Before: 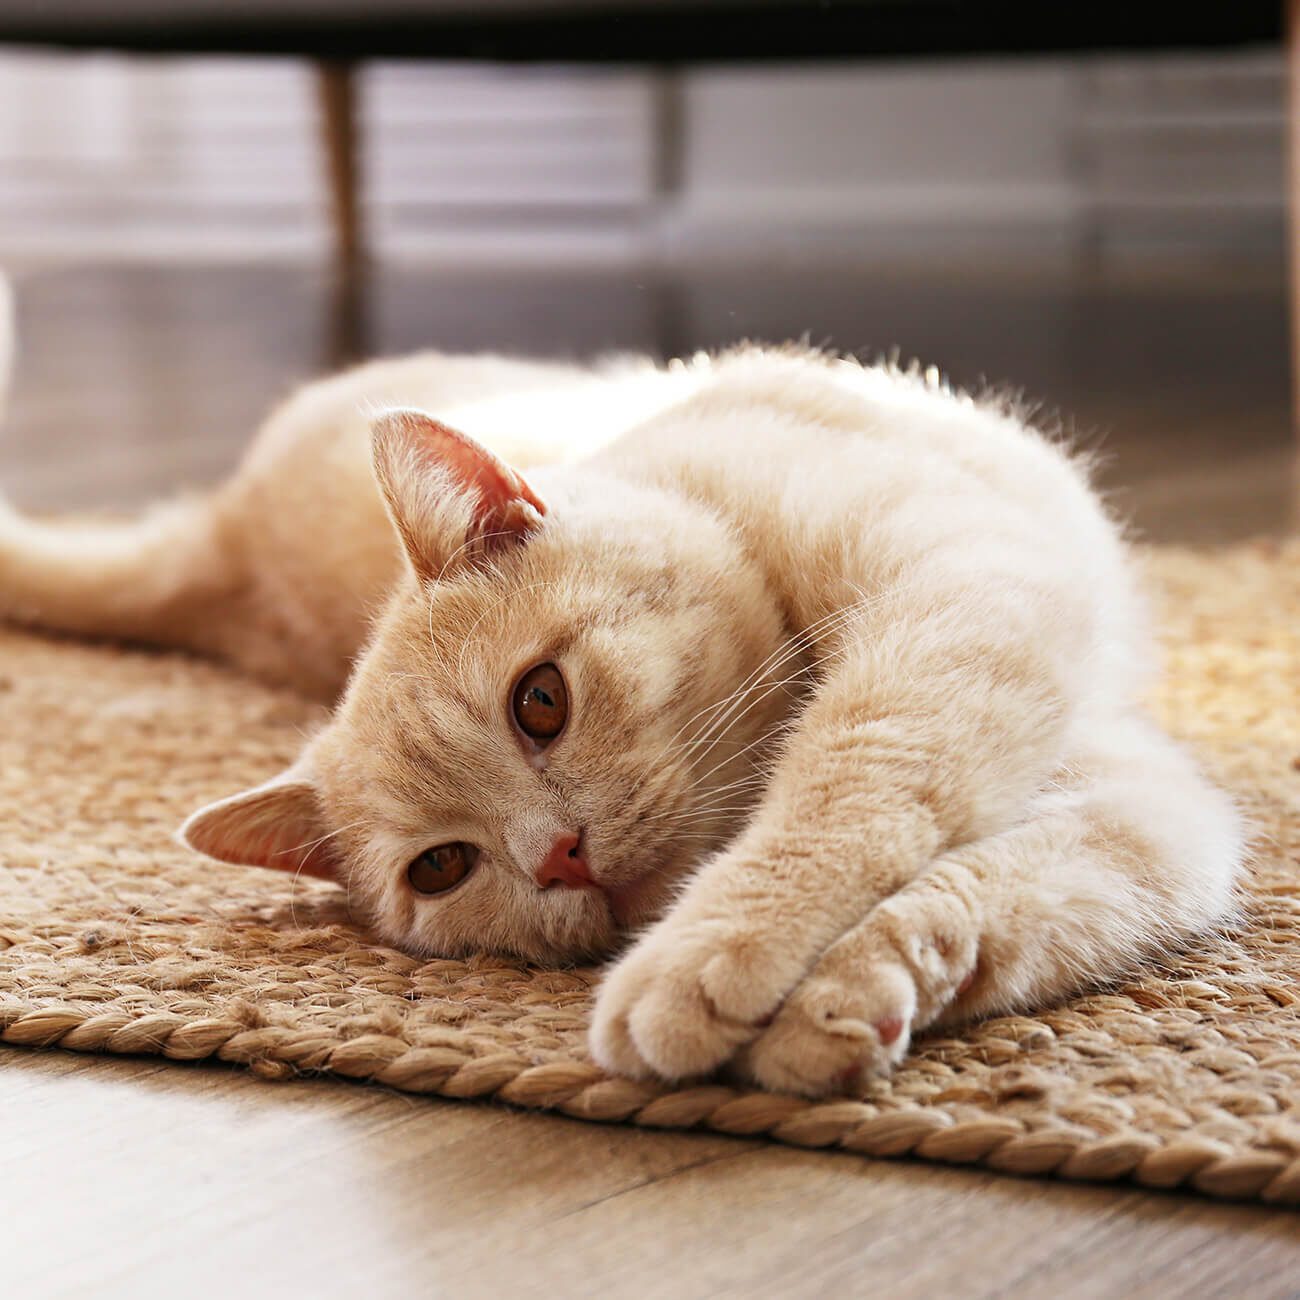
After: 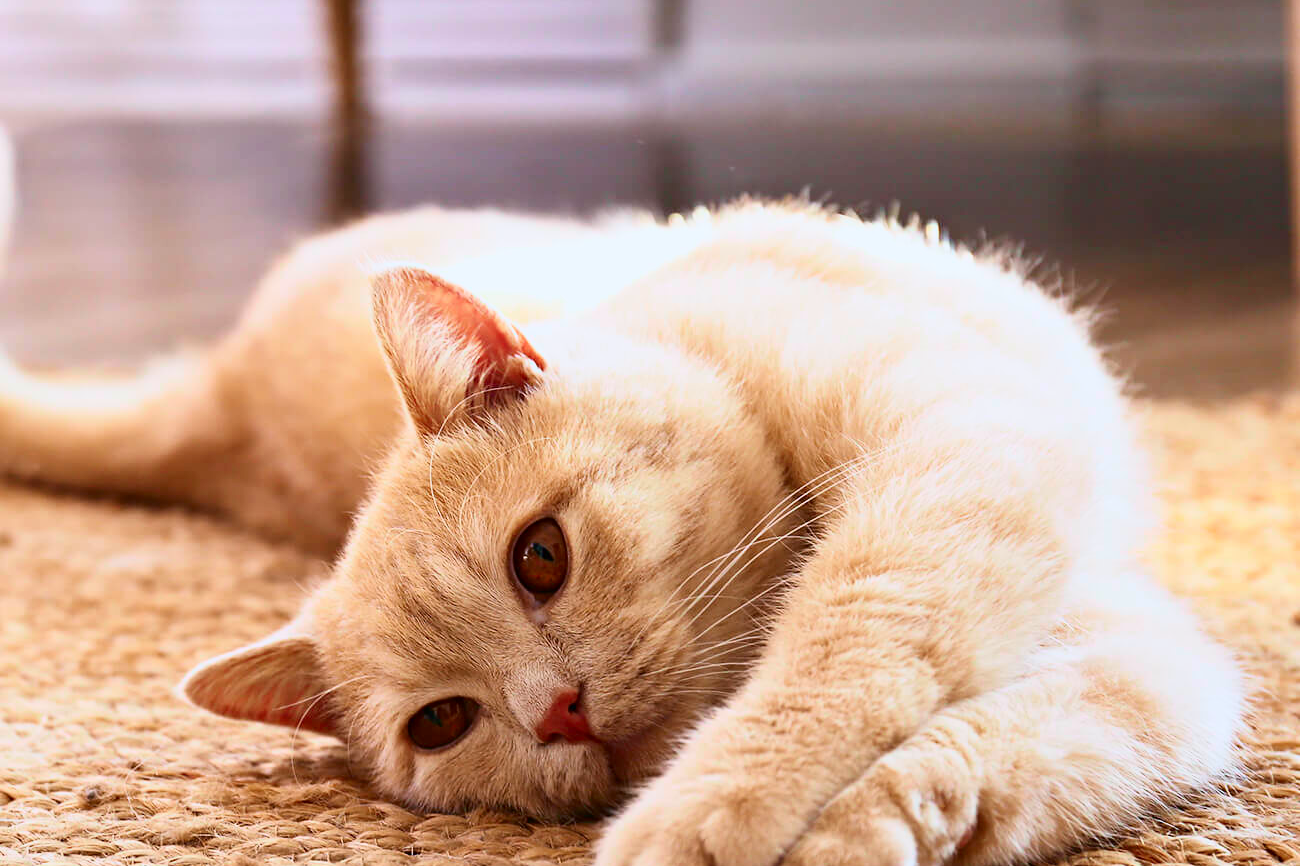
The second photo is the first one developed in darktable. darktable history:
crop: top 11.166%, bottom 22.168%
exposure: exposure -0.041 EV, compensate highlight preservation false
tone curve: curves: ch0 [(0, 0) (0.091, 0.075) (0.409, 0.457) (0.733, 0.82) (0.844, 0.908) (0.909, 0.942) (1, 0.973)]; ch1 [(0, 0) (0.437, 0.404) (0.5, 0.5) (0.529, 0.556) (0.58, 0.606) (0.616, 0.654) (1, 1)]; ch2 [(0, 0) (0.442, 0.415) (0.5, 0.5) (0.535, 0.557) (0.585, 0.62) (1, 1)], color space Lab, independent channels, preserve colors none
white balance: red 0.976, blue 1.04
